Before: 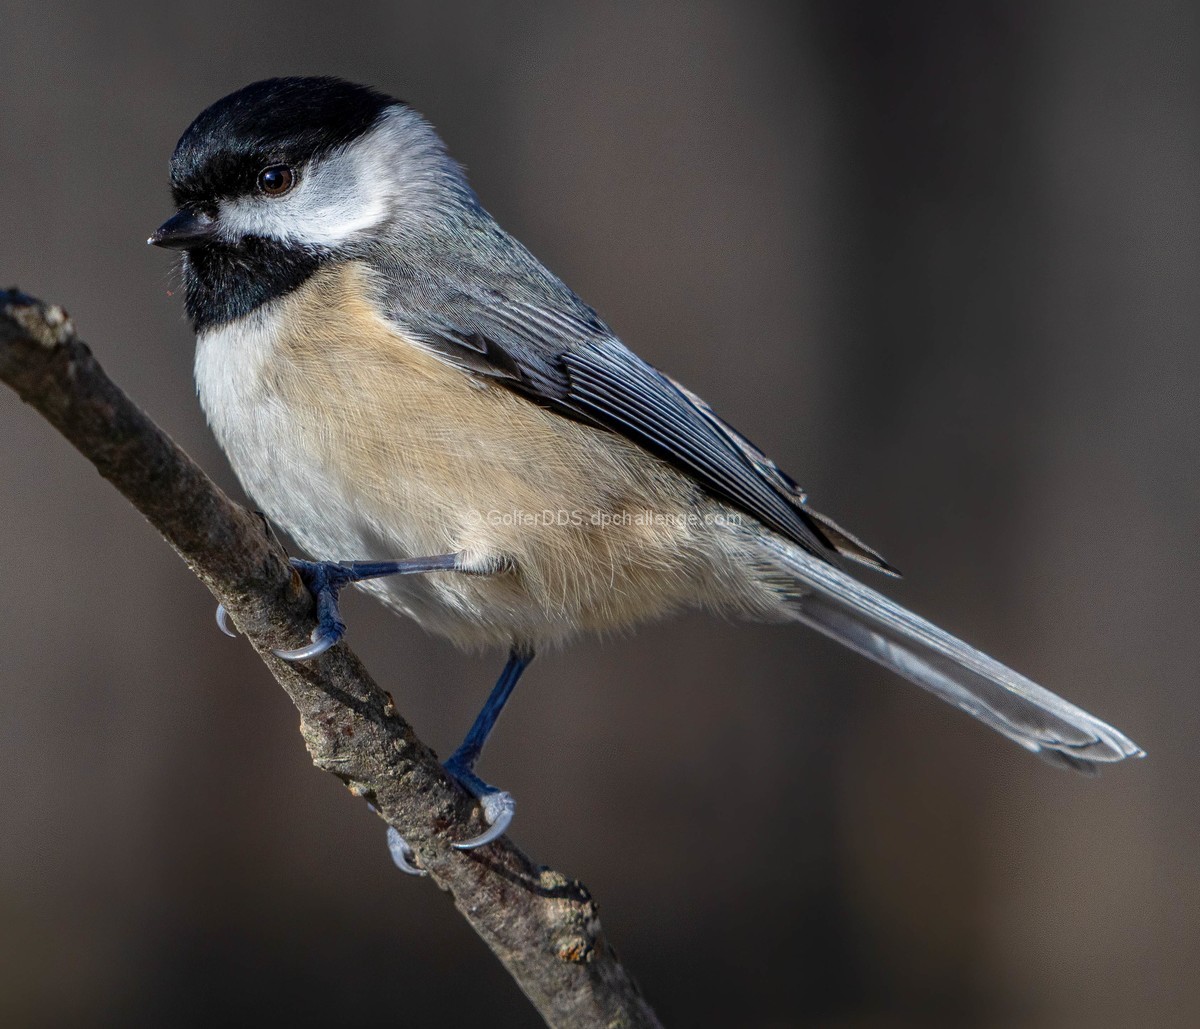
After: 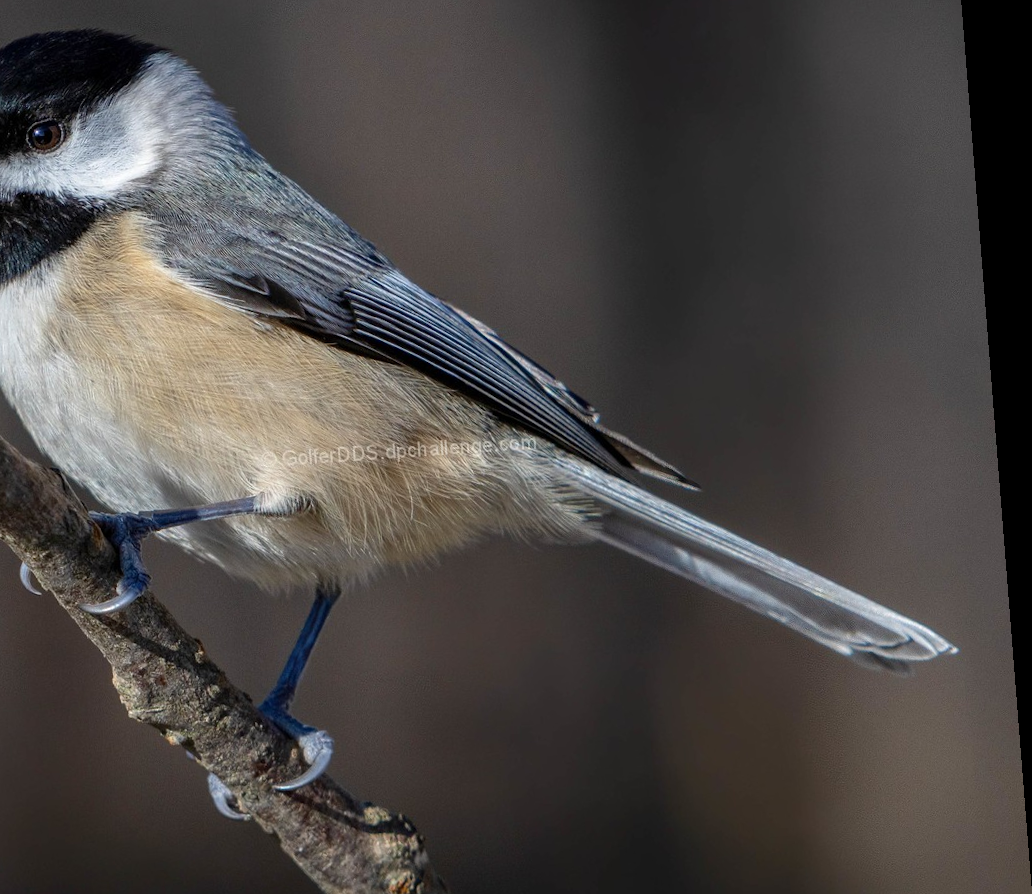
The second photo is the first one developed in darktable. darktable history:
crop: left 19.159%, top 9.58%, bottom 9.58%
rotate and perspective: rotation -4.2°, shear 0.006, automatic cropping off
